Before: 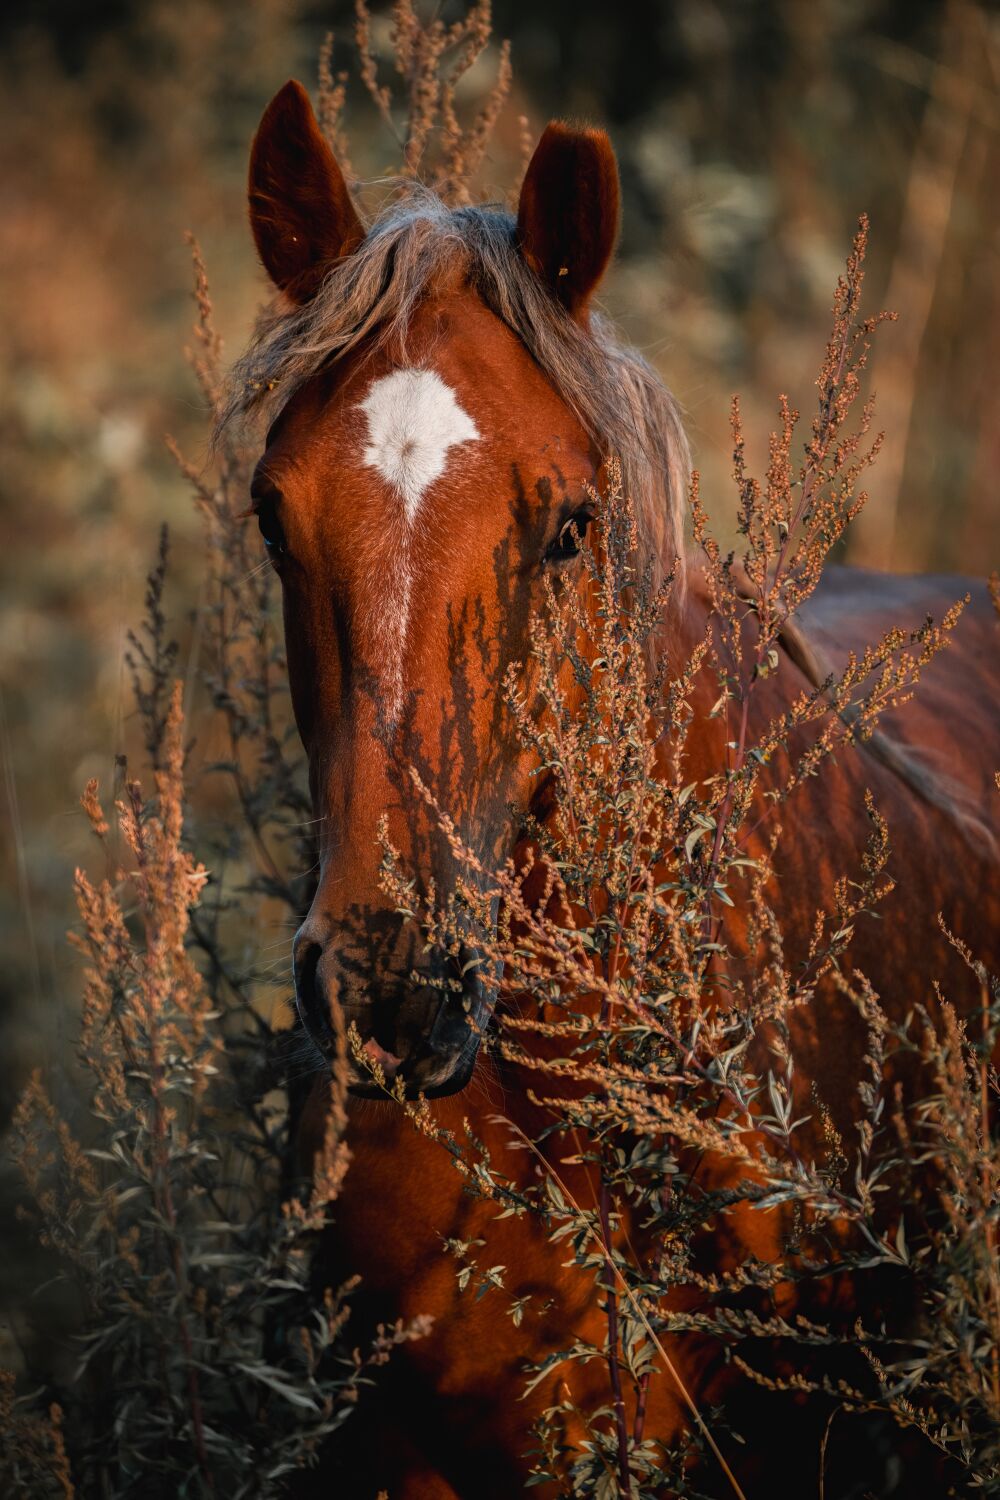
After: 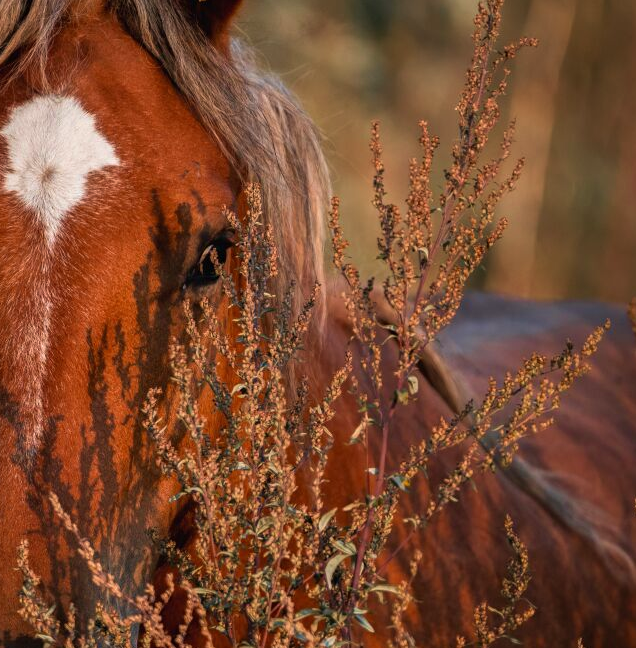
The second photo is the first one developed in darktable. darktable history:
crop: left 36.005%, top 18.293%, right 0.31%, bottom 38.444%
velvia: on, module defaults
